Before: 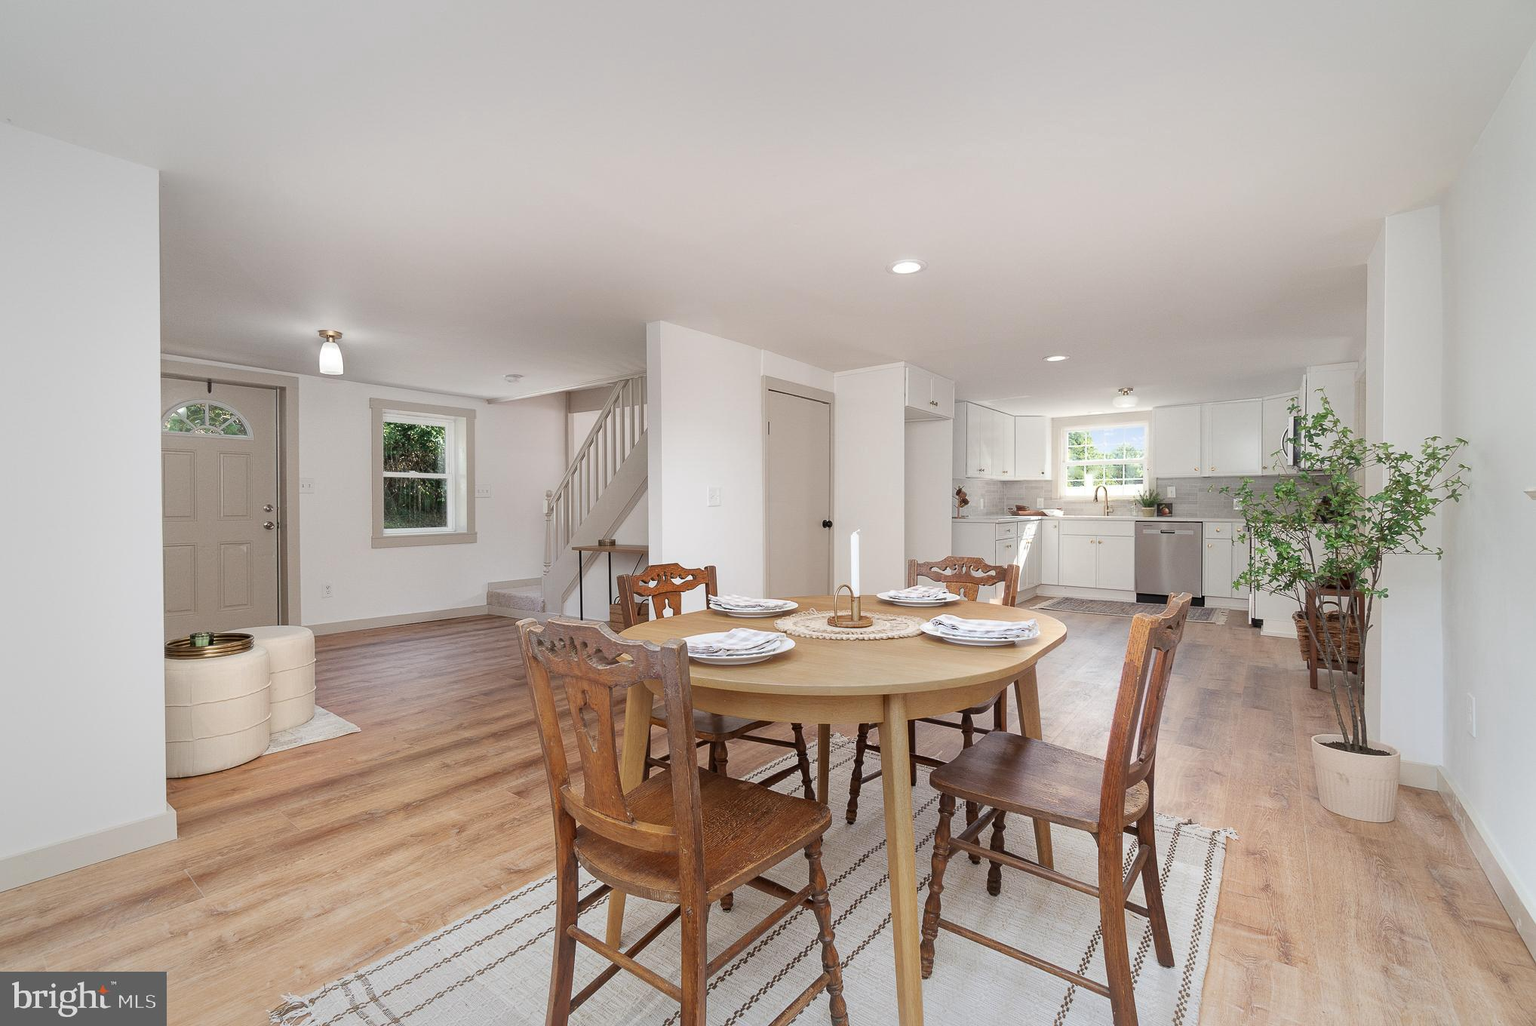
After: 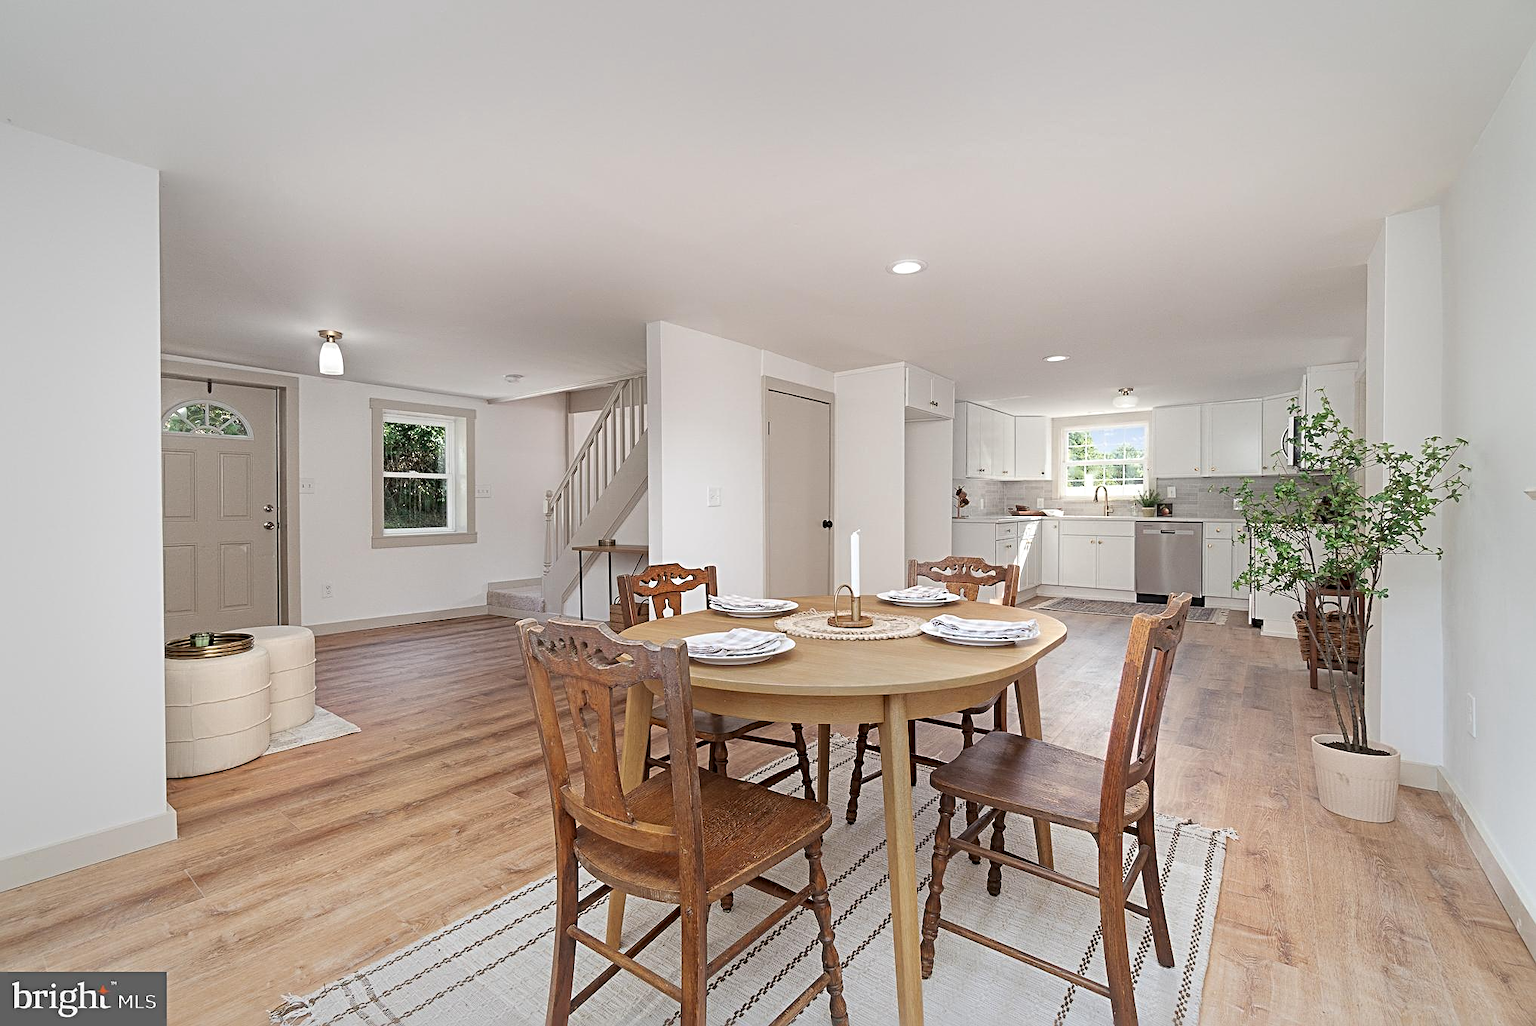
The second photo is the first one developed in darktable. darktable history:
sharpen: radius 3.98
